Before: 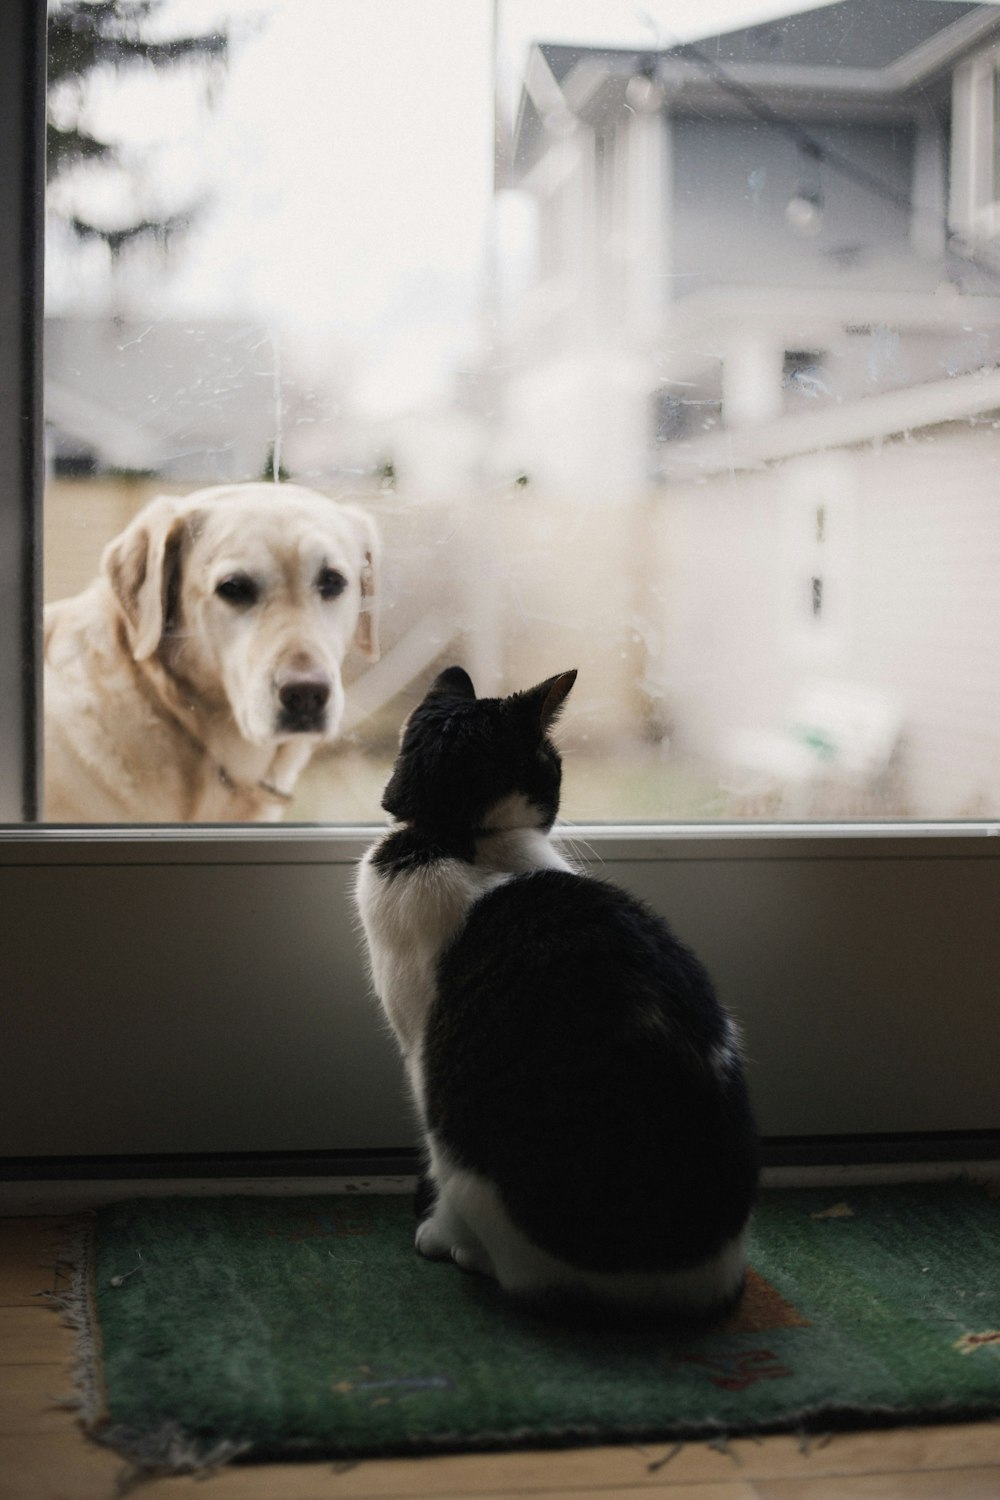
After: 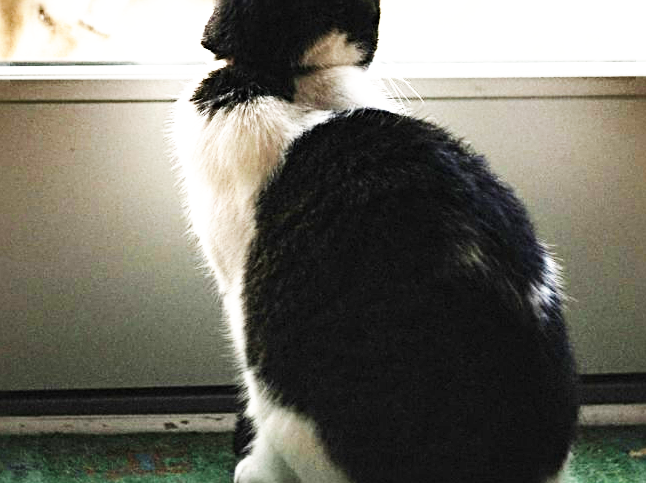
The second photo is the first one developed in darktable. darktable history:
crop: left 18.139%, top 50.845%, right 17.252%, bottom 16.89%
exposure: black level correction 0, exposure 1.587 EV, compensate highlight preservation false
sharpen: radius 3.958
shadows and highlights: radius 107.58, shadows 45.91, highlights -66.43, low approximation 0.01, soften with gaussian
base curve: curves: ch0 [(0, 0) (0.007, 0.004) (0.027, 0.03) (0.046, 0.07) (0.207, 0.54) (0.442, 0.872) (0.673, 0.972) (1, 1)], preserve colors none
